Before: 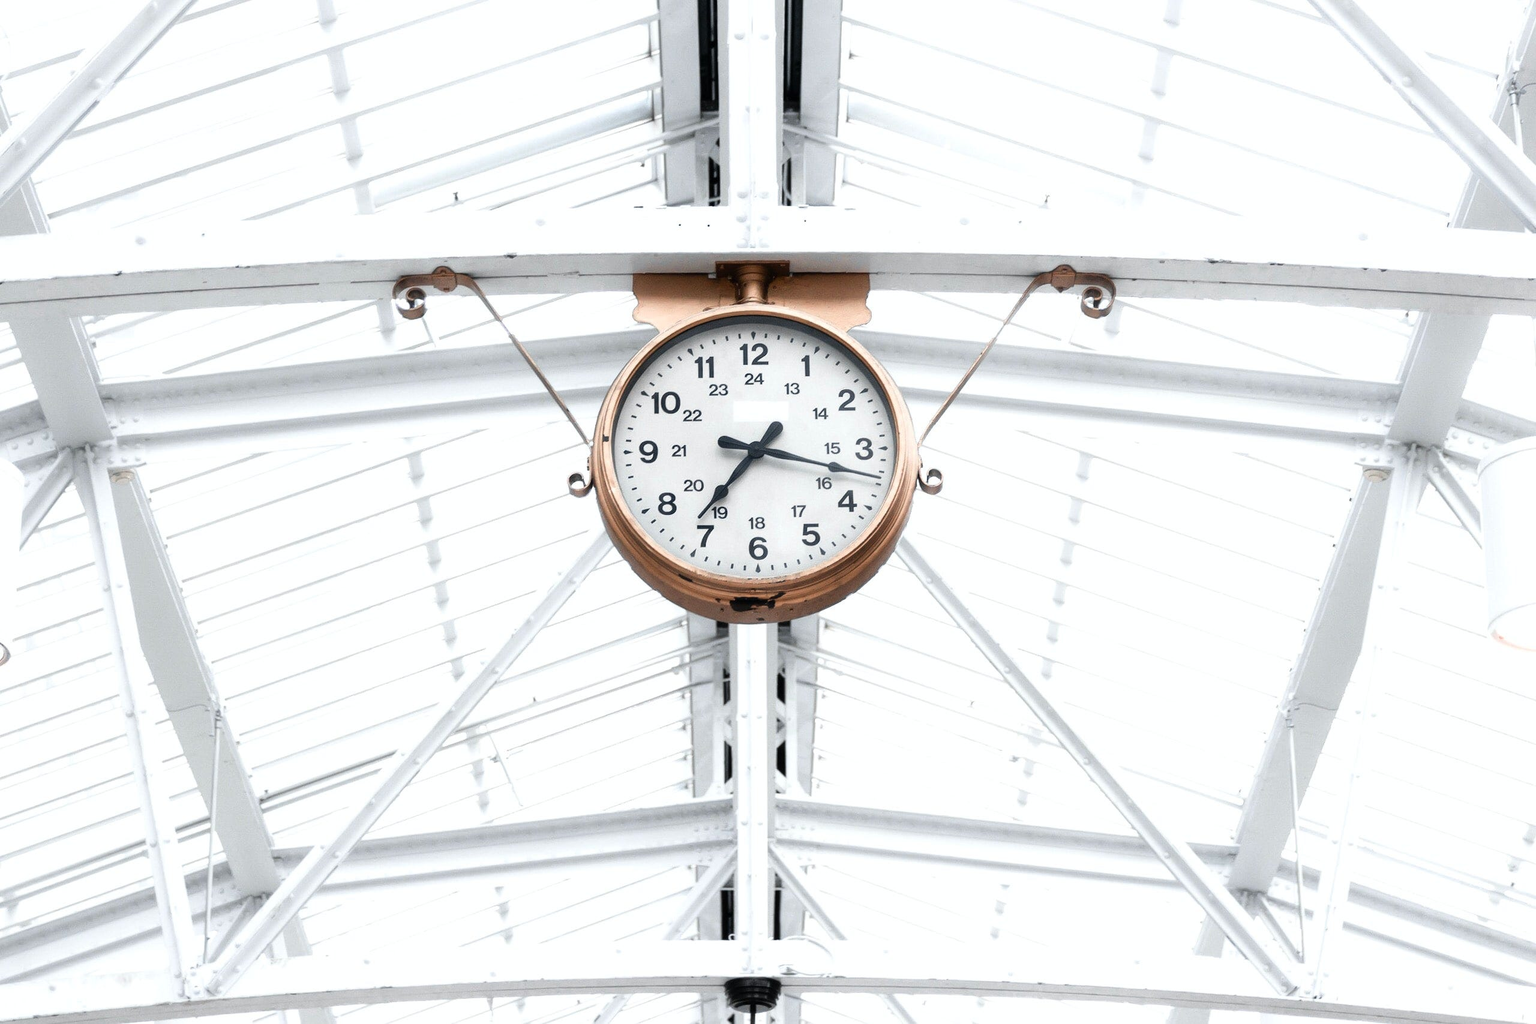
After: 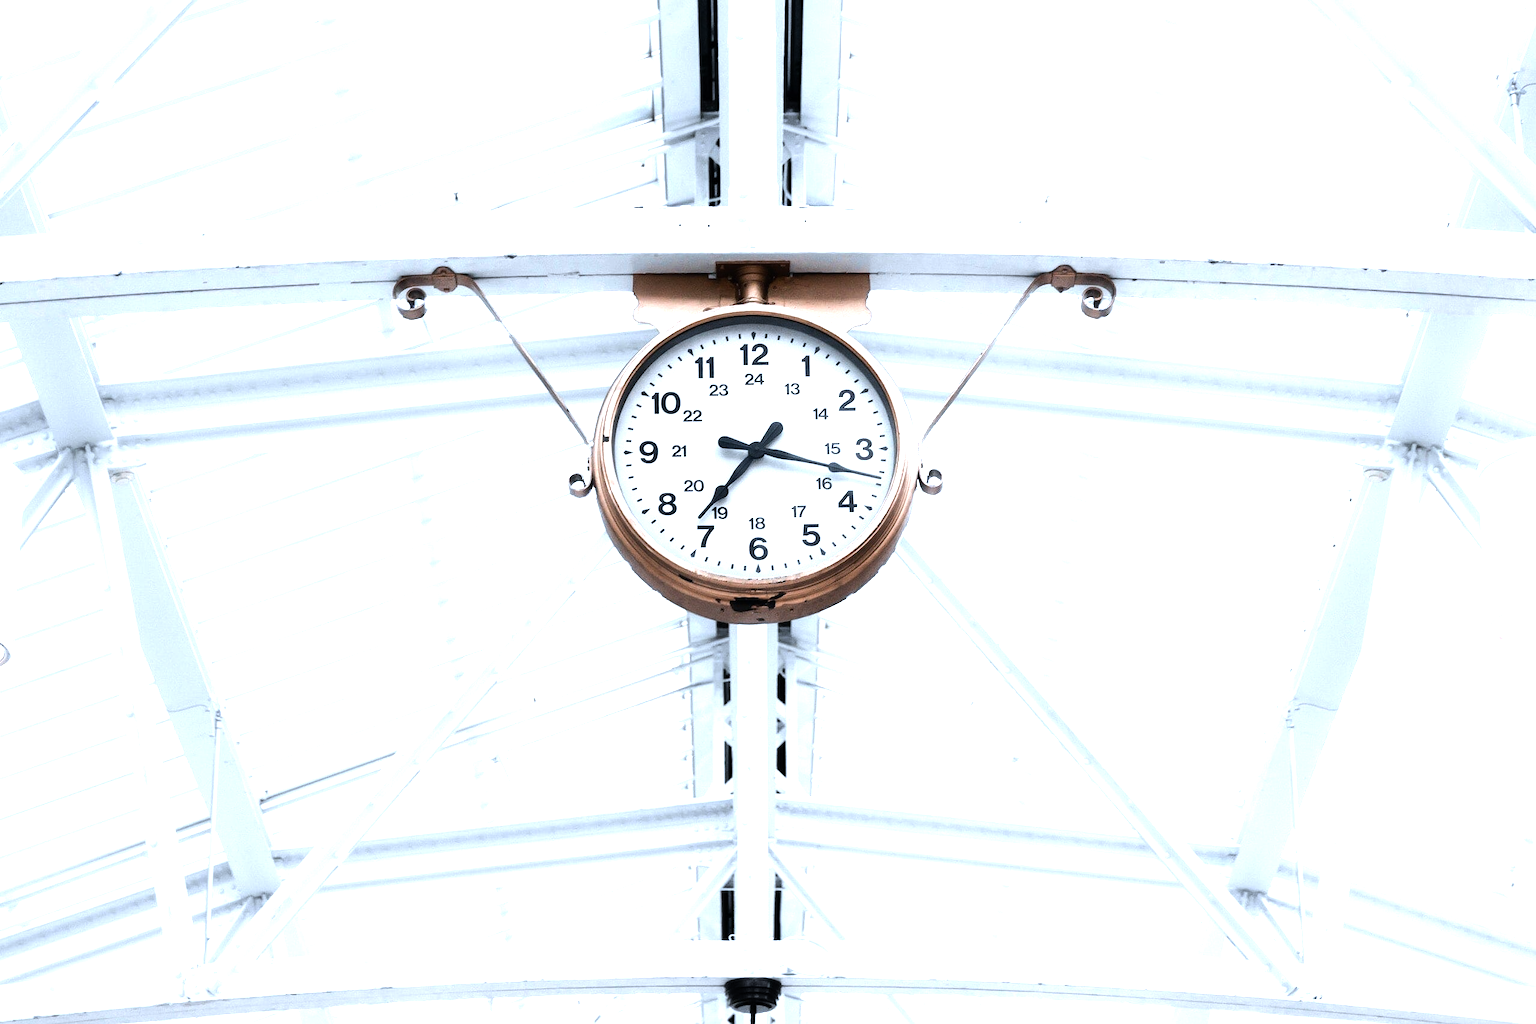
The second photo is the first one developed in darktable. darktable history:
tone equalizer: -8 EV -0.75 EV, -7 EV -0.7 EV, -6 EV -0.6 EV, -5 EV -0.4 EV, -3 EV 0.4 EV, -2 EV 0.6 EV, -1 EV 0.7 EV, +0 EV 0.75 EV, edges refinement/feathering 500, mask exposure compensation -1.57 EV, preserve details no
color calibration: x 0.37, y 0.382, temperature 4313.32 K
